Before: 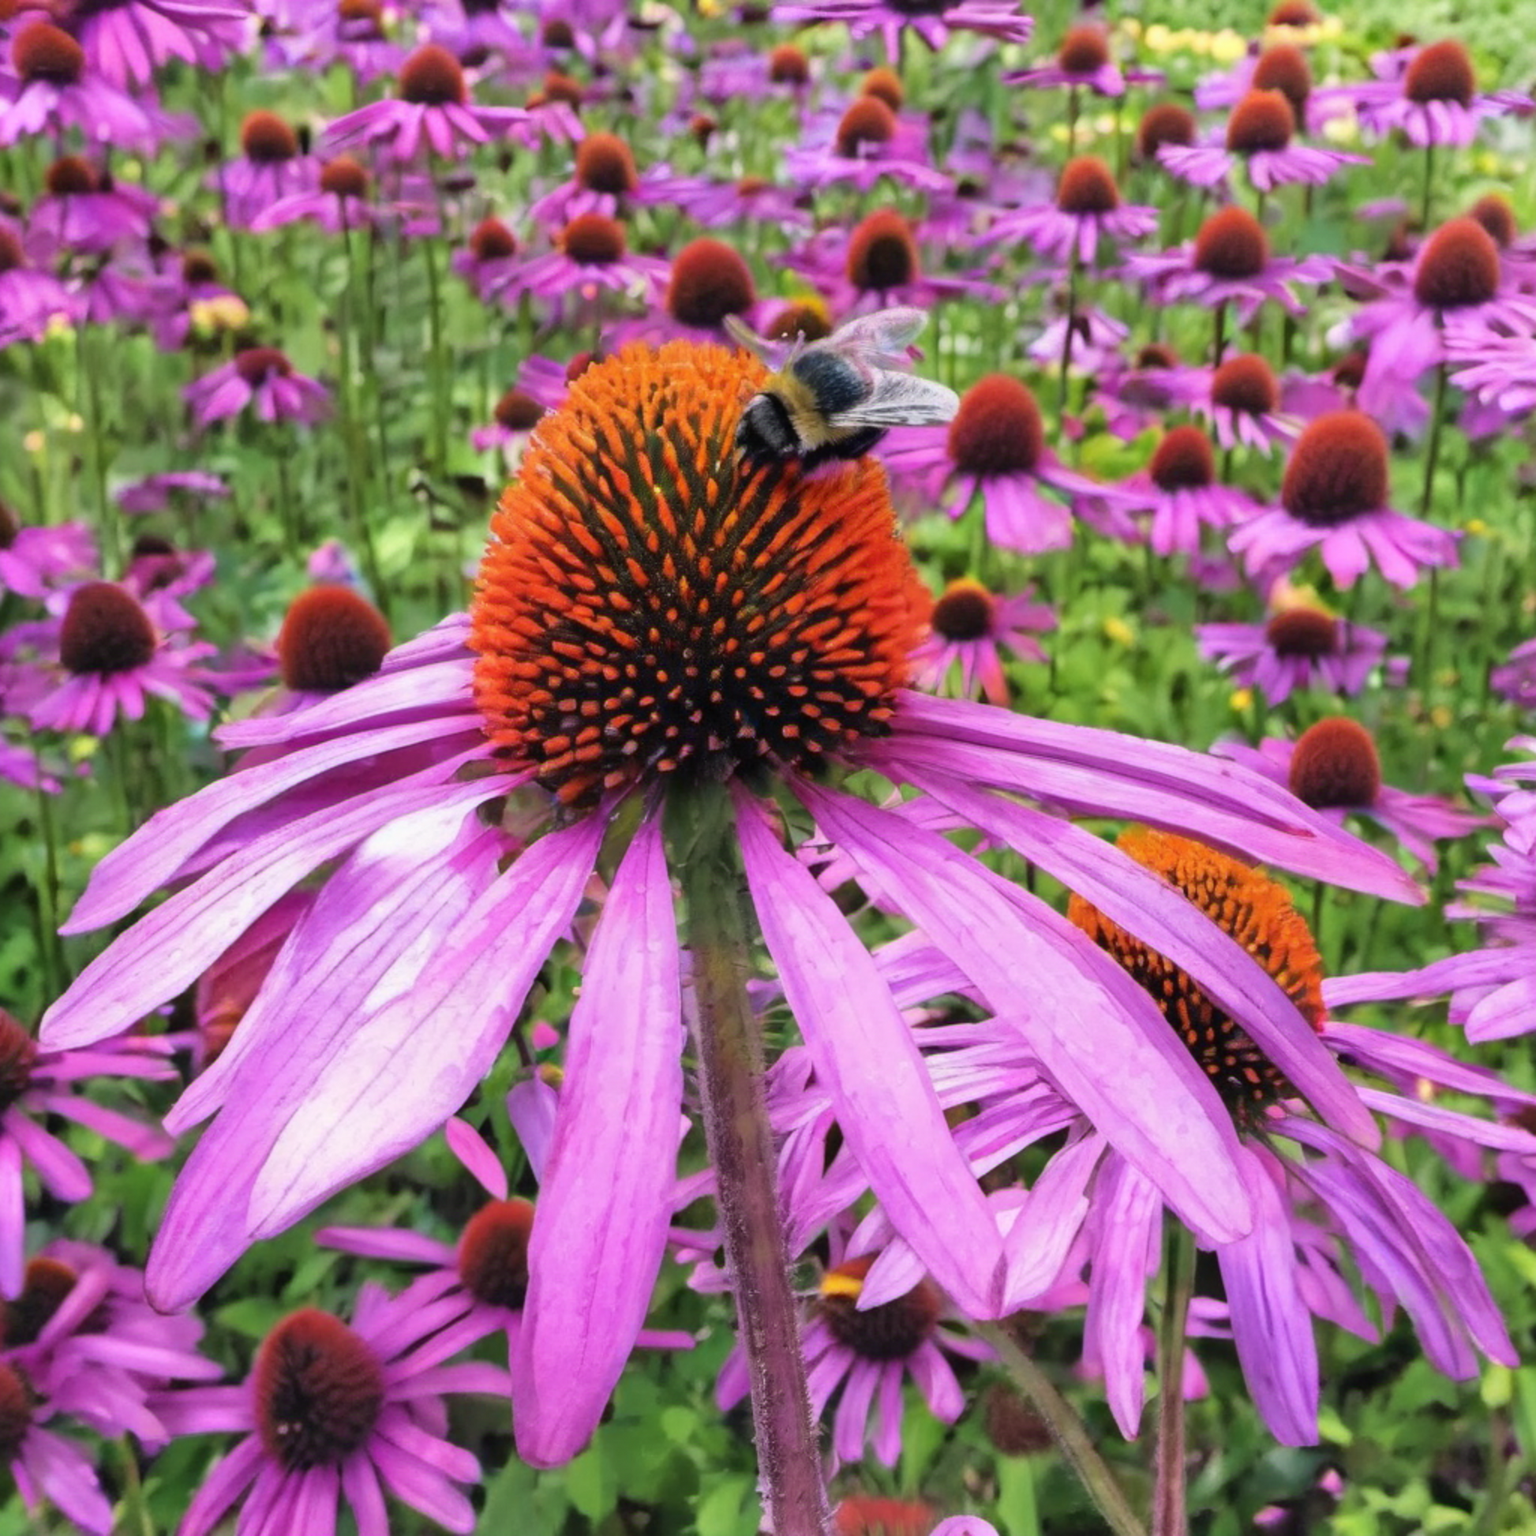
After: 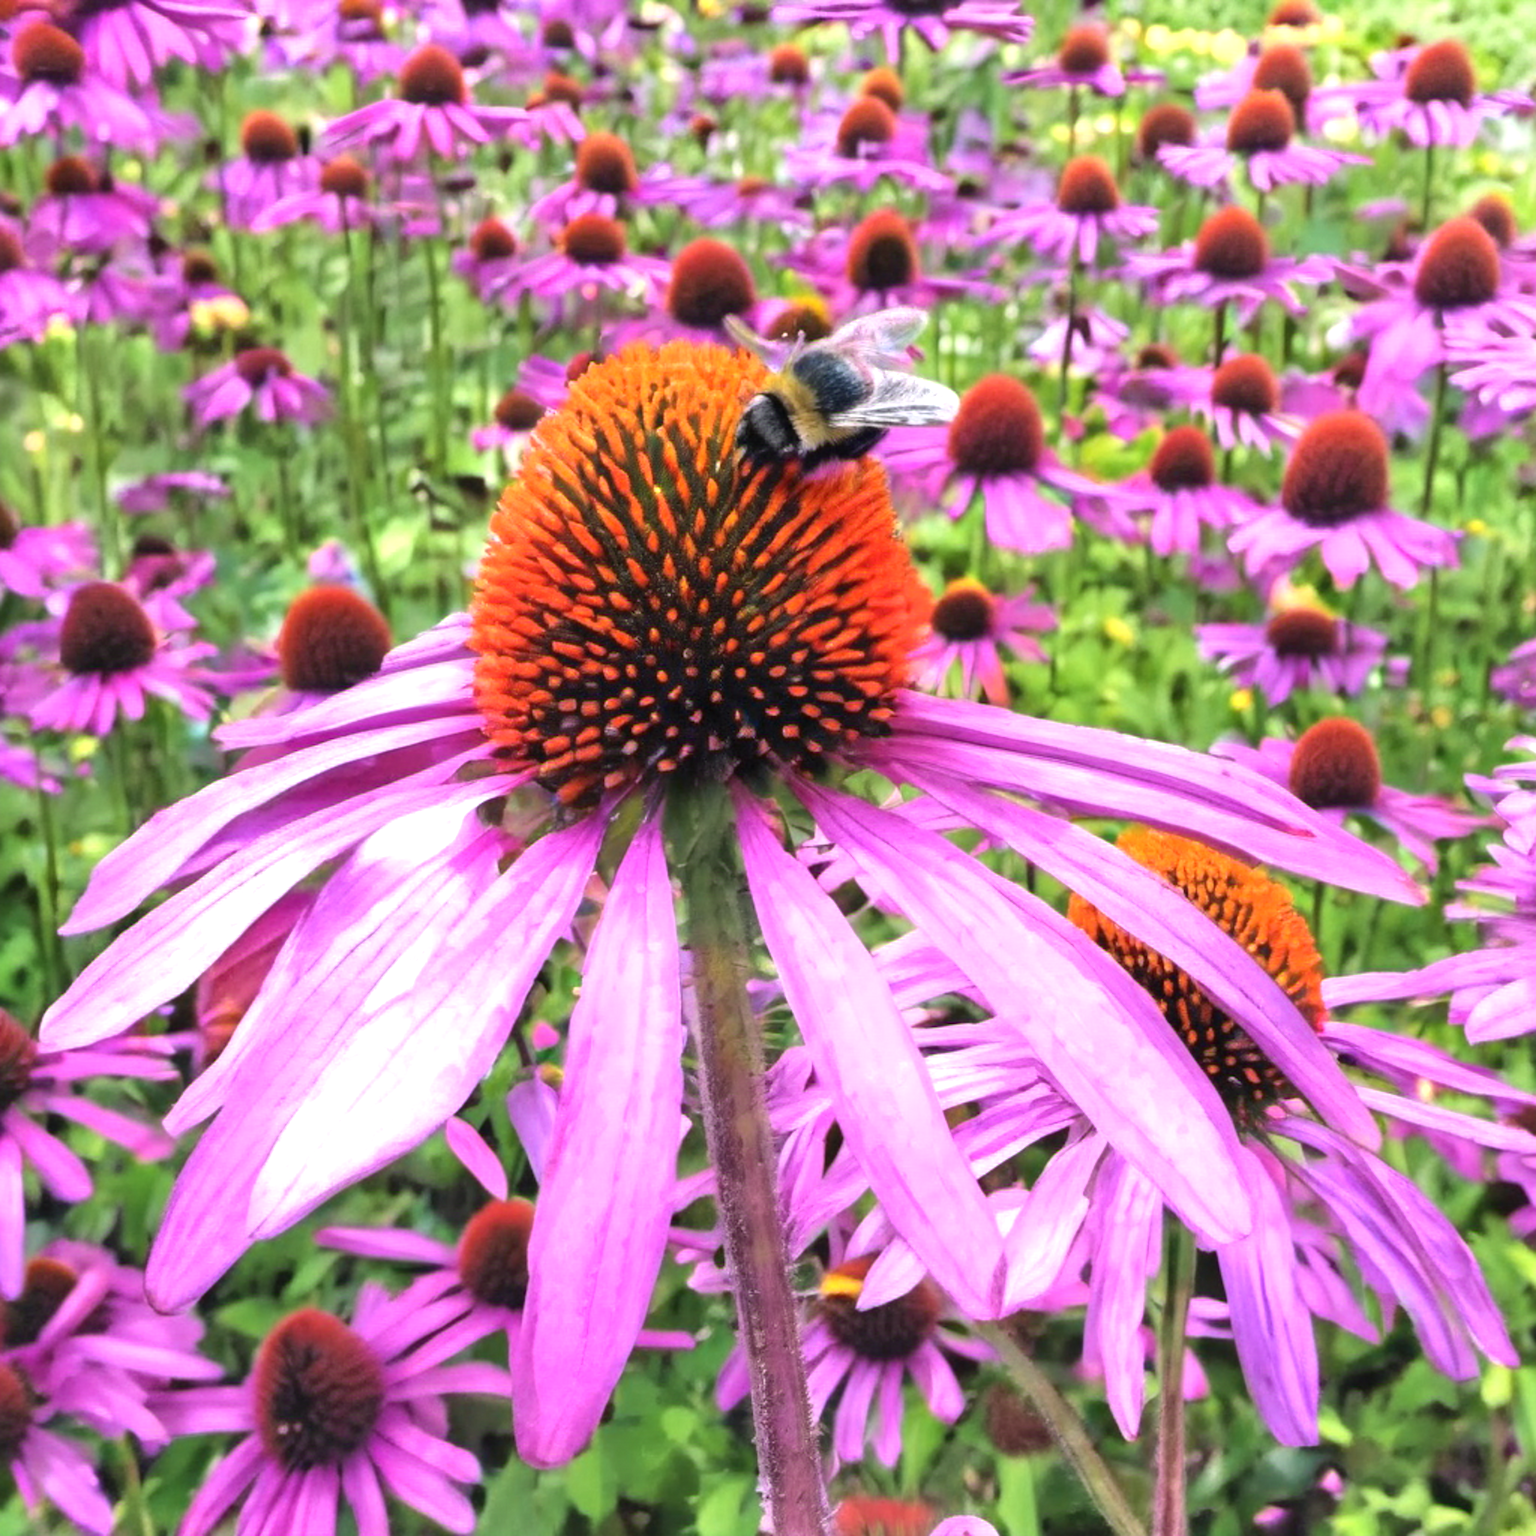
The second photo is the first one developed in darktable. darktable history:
tone equalizer: on, module defaults
exposure: exposure 0.661 EV, compensate highlight preservation false
